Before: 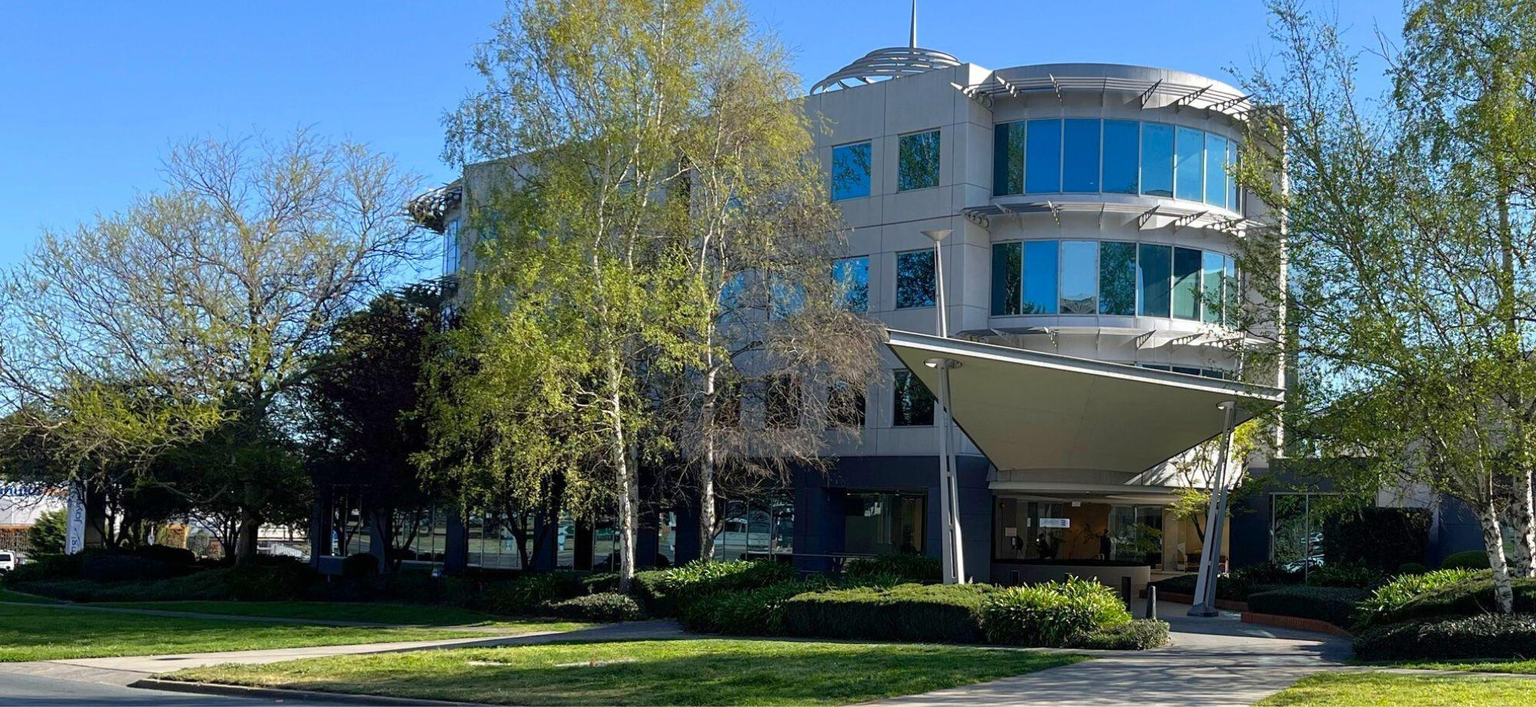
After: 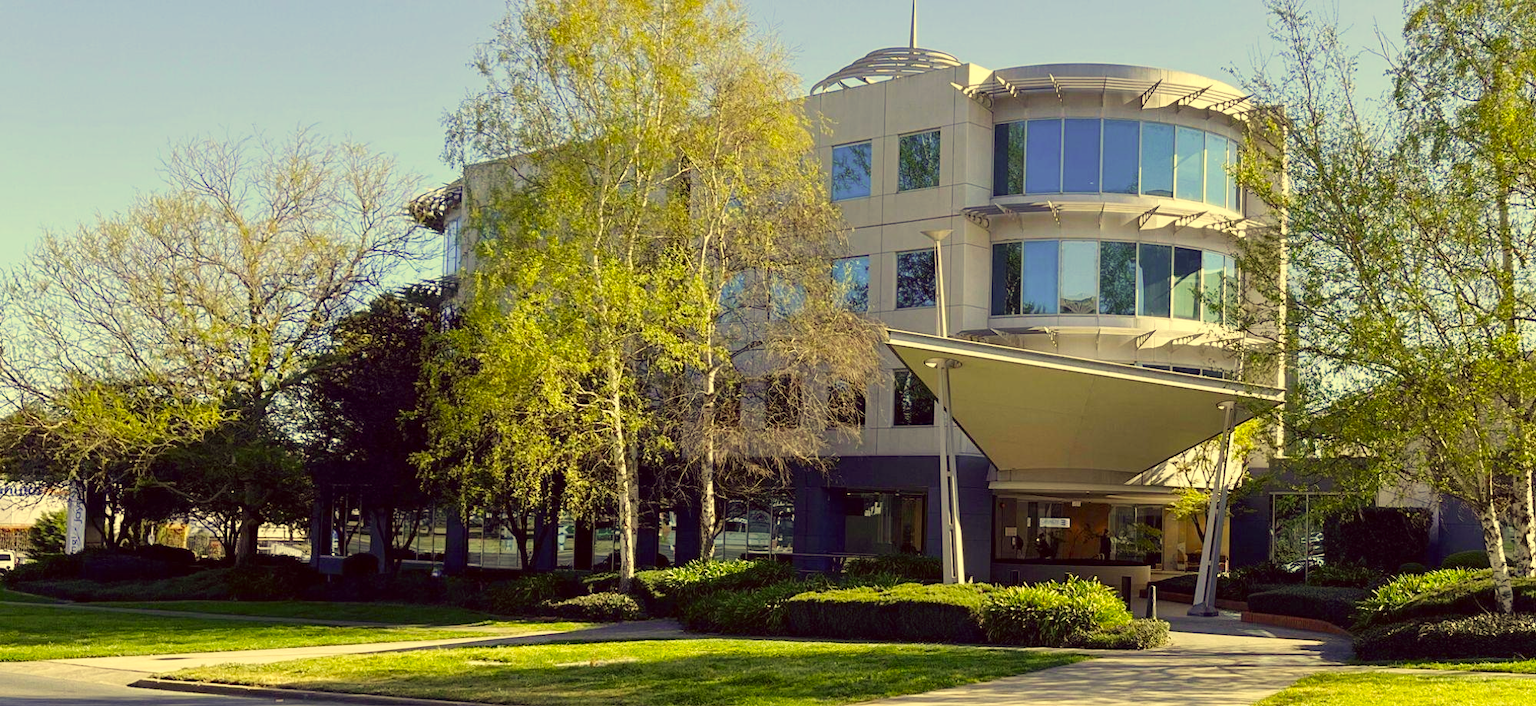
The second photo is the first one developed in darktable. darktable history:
base curve: curves: ch0 [(0, 0) (0.204, 0.334) (0.55, 0.733) (1, 1)], preserve colors none
color correction: highlights a* -0.482, highlights b* 40, shadows a* 9.8, shadows b* -0.161
